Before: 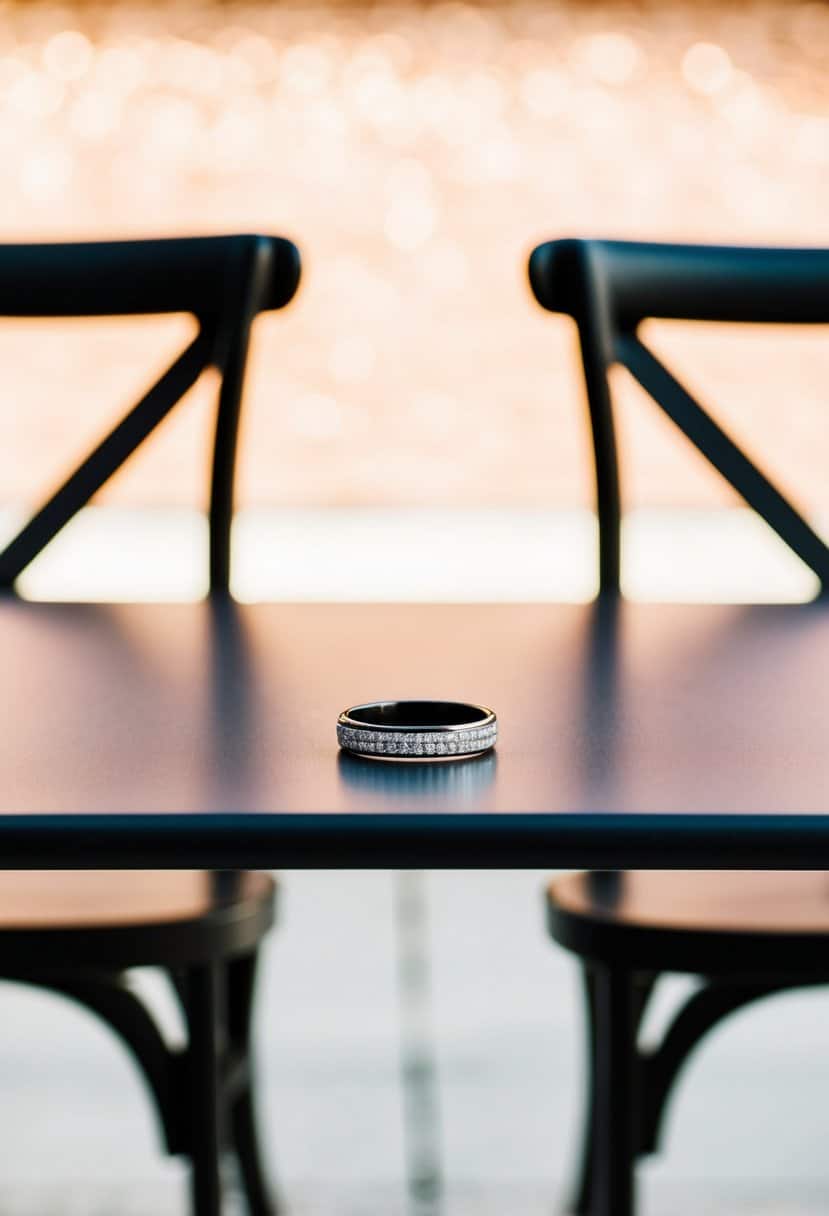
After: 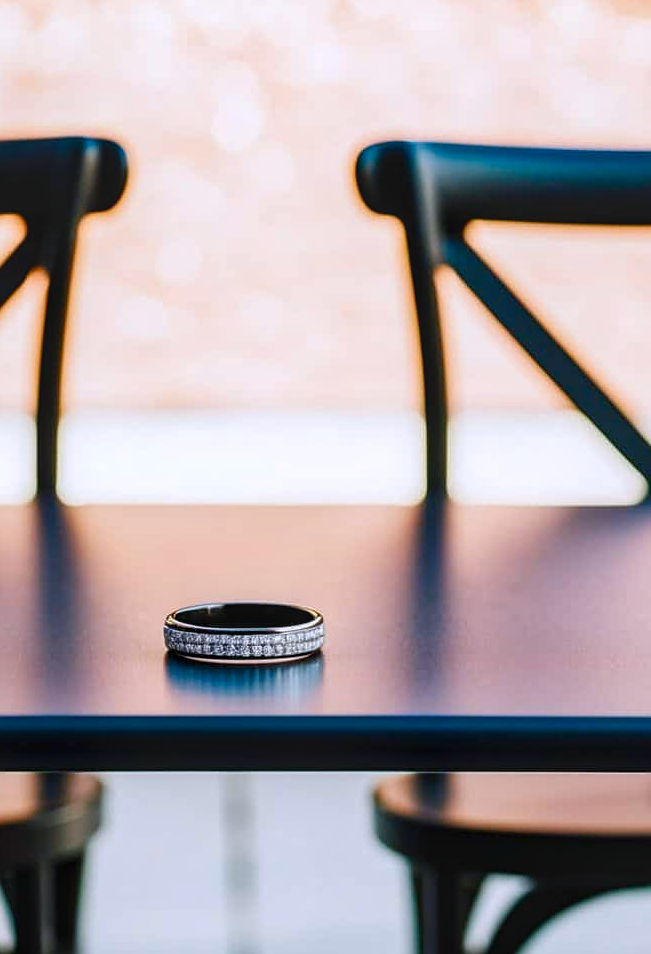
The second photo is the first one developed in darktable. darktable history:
crop and rotate: left 20.918%, top 8.06%, right 0.494%, bottom 13.469%
sharpen: amount 0.213
local contrast: on, module defaults
color balance rgb: perceptual saturation grading › global saturation 0.152%, perceptual saturation grading › highlights -19.882%, perceptual saturation grading › shadows 20.382%
color calibration: illuminant as shot in camera, x 0.358, y 0.373, temperature 4628.91 K
color correction: highlights b* 0.052, saturation 1.36
